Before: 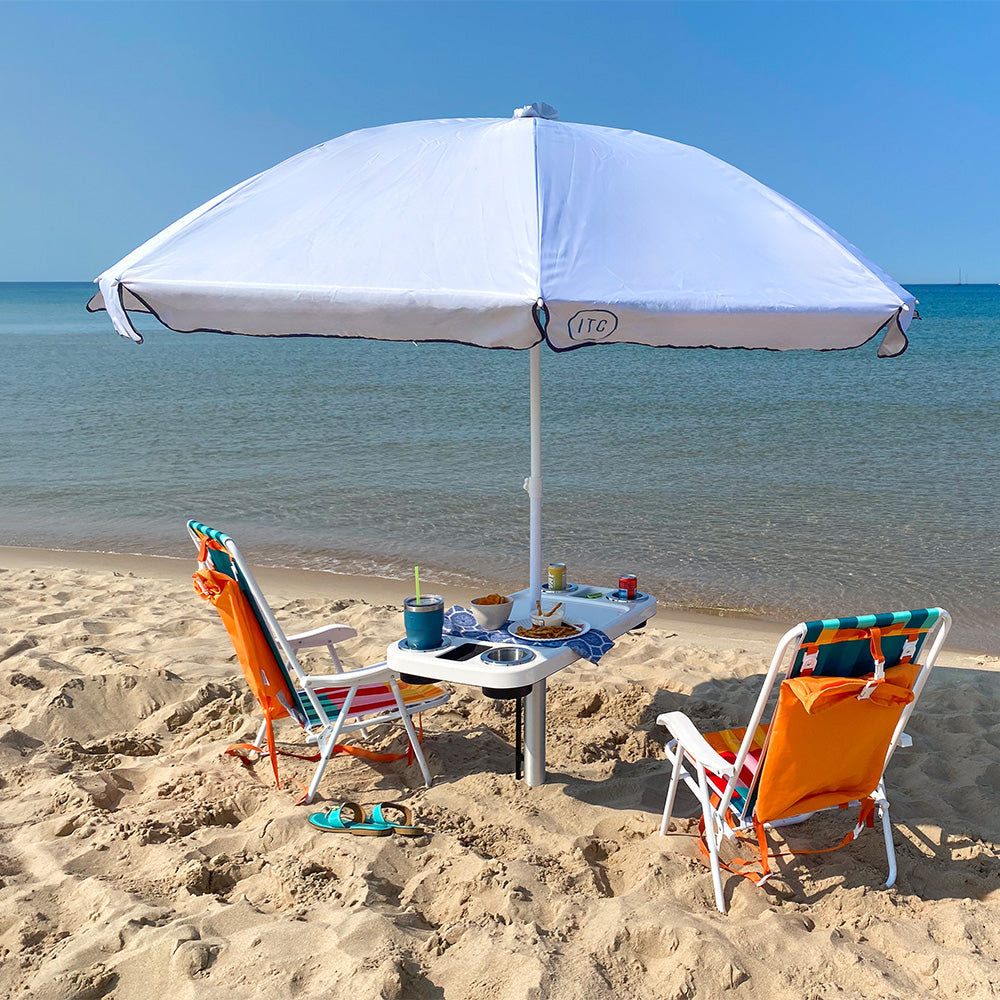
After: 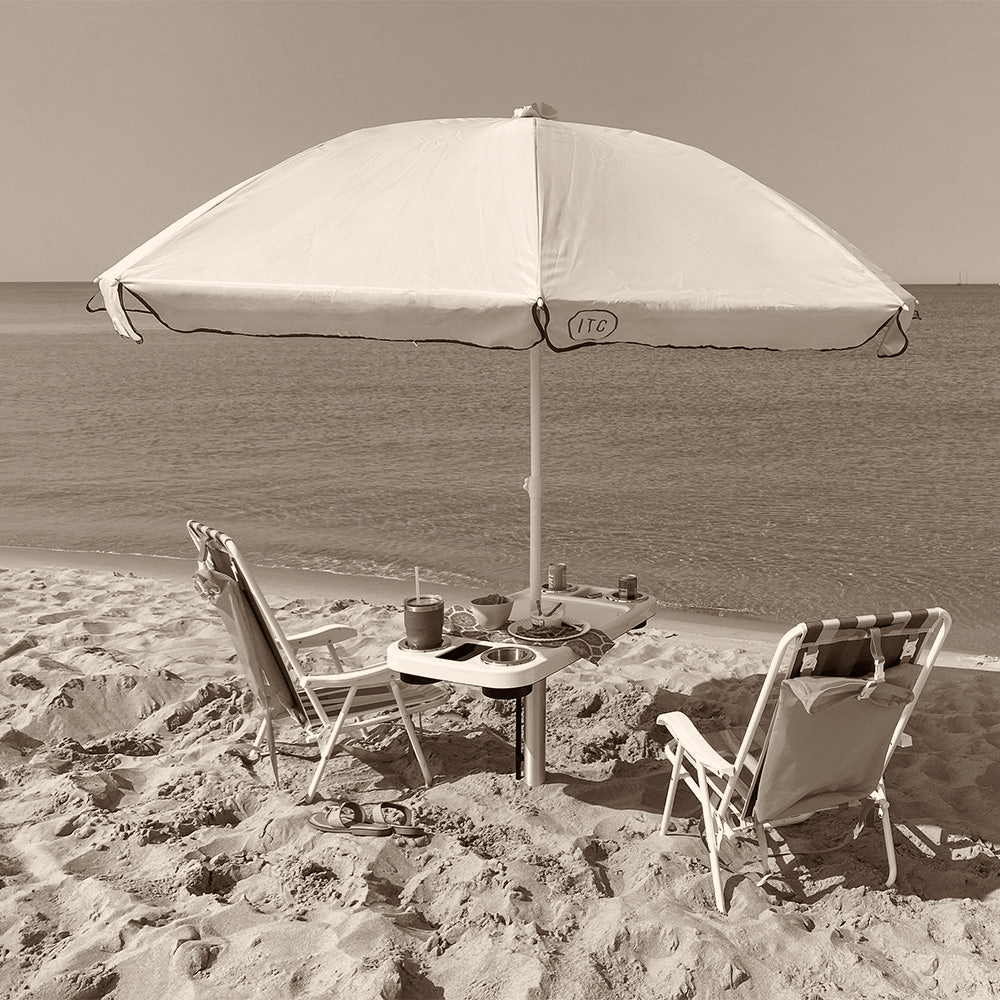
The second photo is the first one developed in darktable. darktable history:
color calibration "N&B": output gray [0.267, 0.423, 0.261, 0], illuminant same as pipeline (D50), adaptation none (bypass)
color balance rgb "Sépia rvb": shadows lift › chroma 4.41%, shadows lift › hue 27°, power › chroma 2.5%, power › hue 70°, highlights gain › chroma 1%, highlights gain › hue 27°, saturation formula JzAzBz (2021)
